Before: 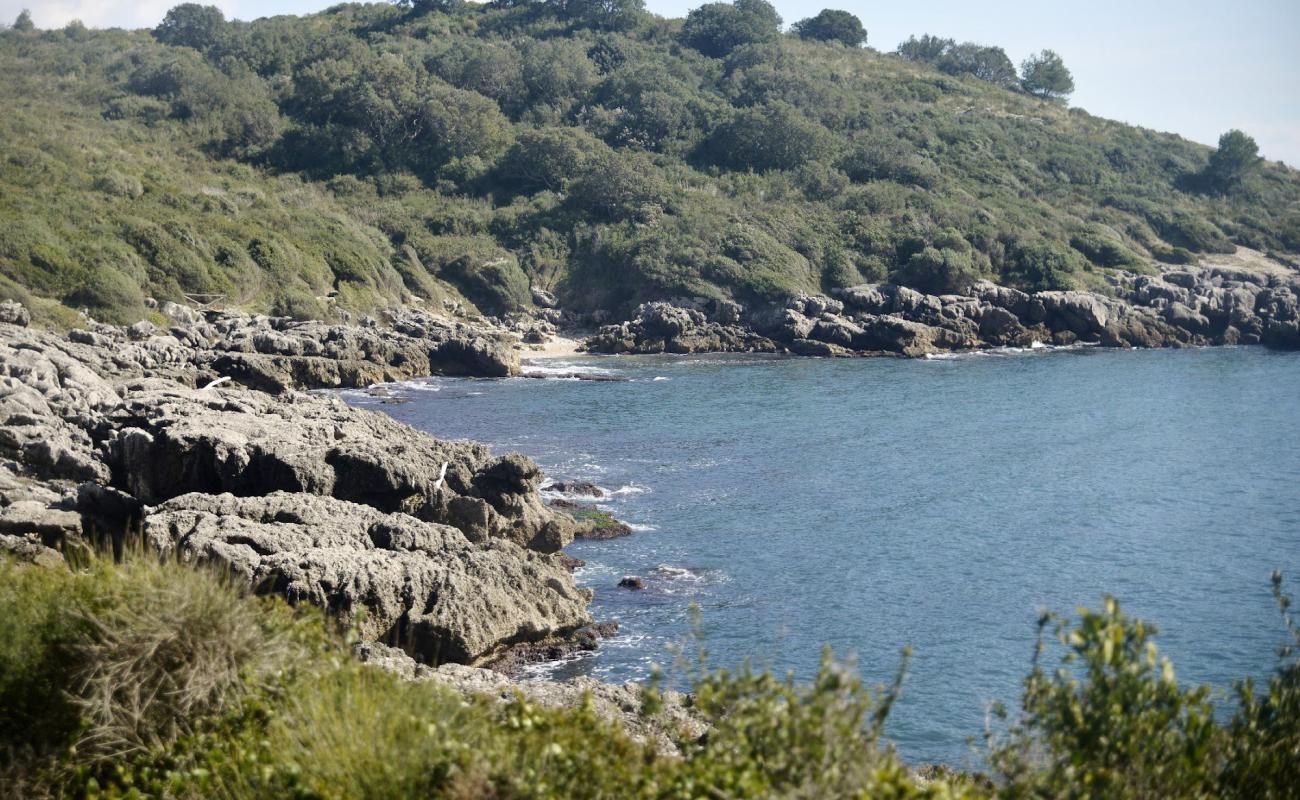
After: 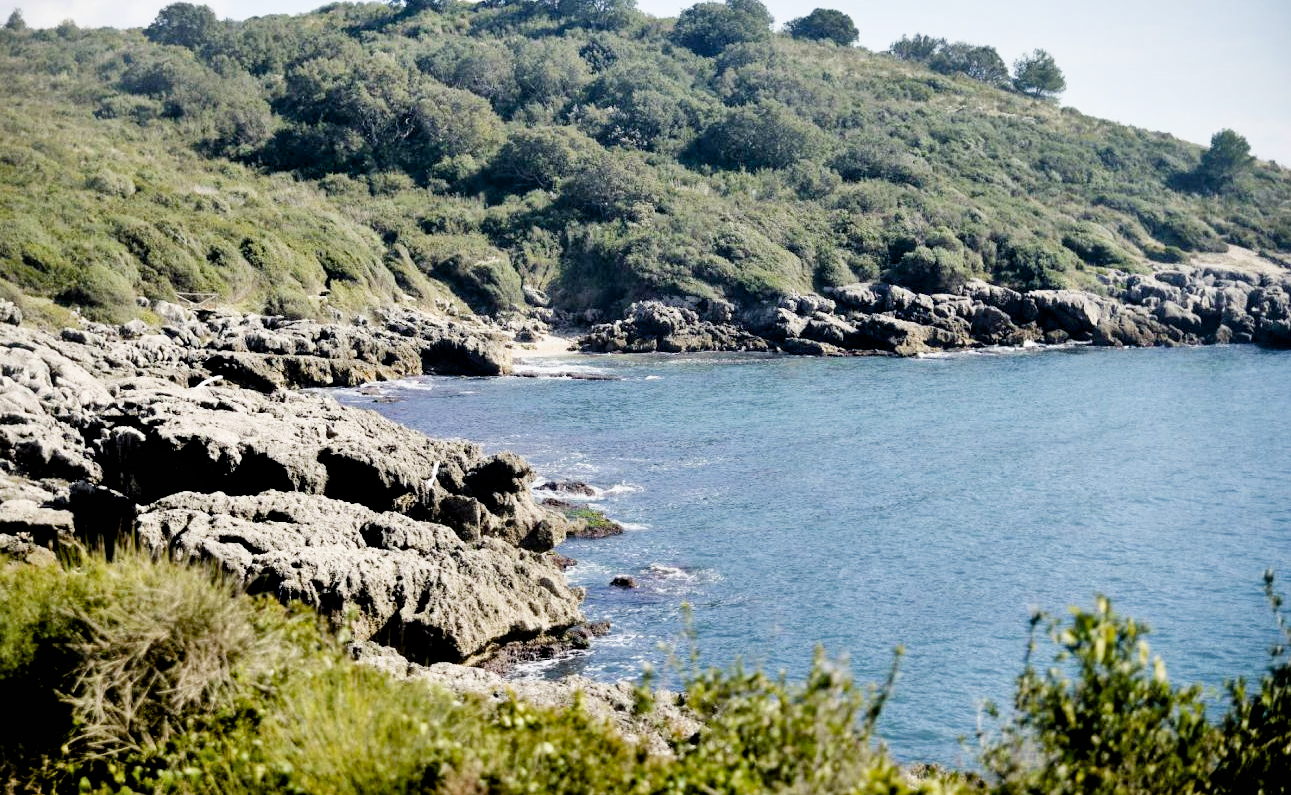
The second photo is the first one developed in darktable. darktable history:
color balance rgb: perceptual saturation grading › global saturation 15.5%, perceptual saturation grading › highlights -19.287%, perceptual saturation grading › shadows 20.246%
exposure: black level correction 0.012, exposure 0.693 EV, compensate exposure bias true, compensate highlight preservation false
shadows and highlights: soften with gaussian
filmic rgb: black relative exposure -5.04 EV, white relative exposure 3.51 EV, hardness 3.17, contrast 1.199, highlights saturation mix -30.03%
crop and rotate: left 0.649%, top 0.19%, bottom 0.411%
